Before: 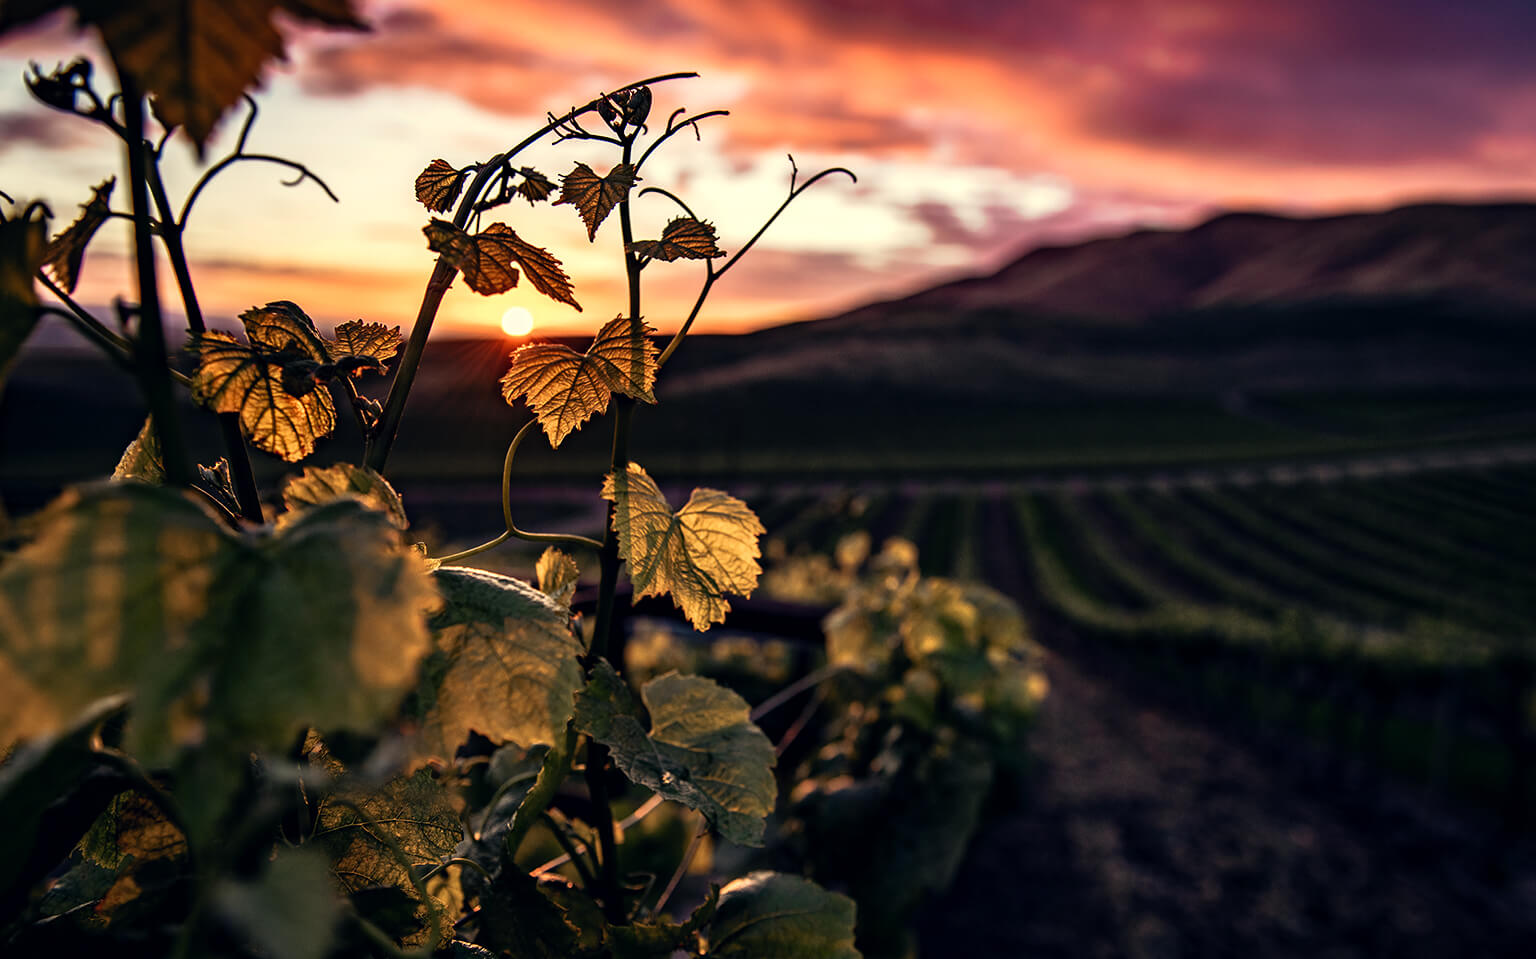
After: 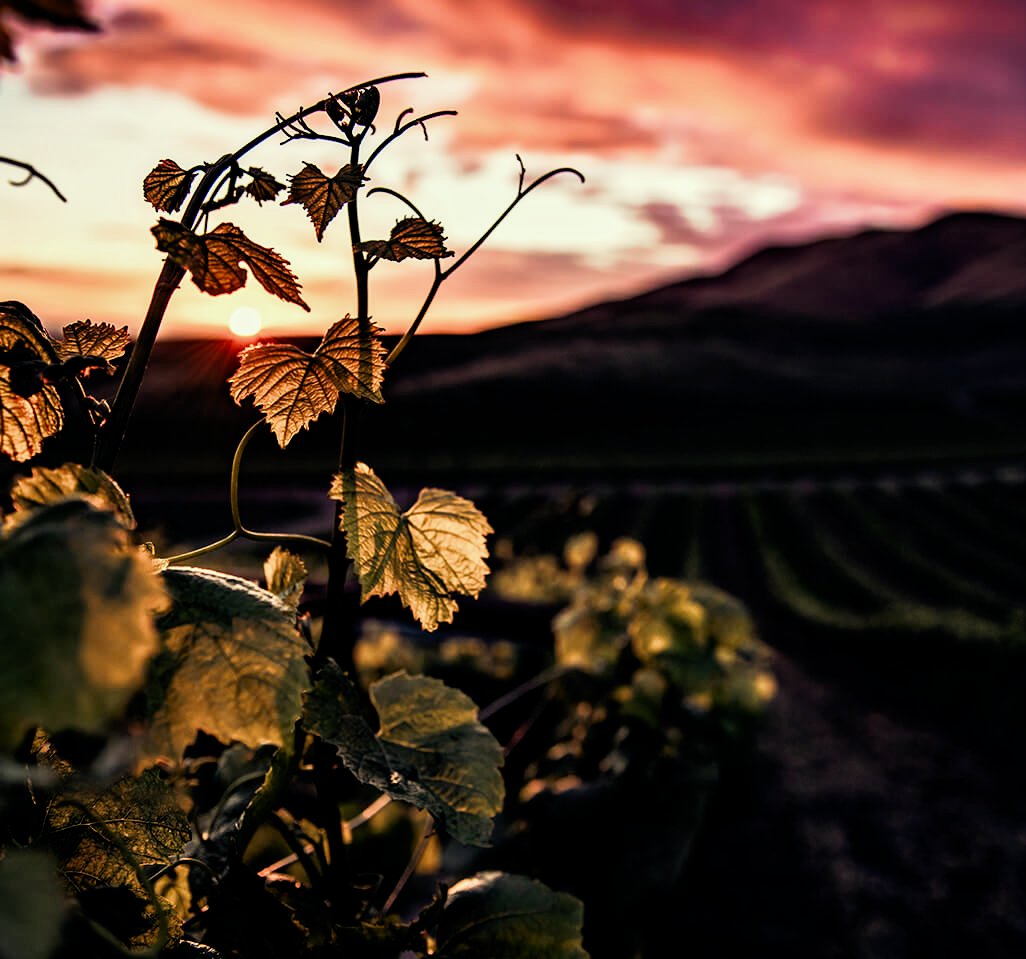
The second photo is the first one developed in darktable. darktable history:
tone equalizer: -8 EV -0.002 EV, -7 EV 0.005 EV, -6 EV -0.009 EV, -5 EV 0.011 EV, -4 EV -0.012 EV, -3 EV 0.007 EV, -2 EV -0.062 EV, -1 EV -0.293 EV, +0 EV -0.582 EV, smoothing diameter 2%, edges refinement/feathering 20, mask exposure compensation -1.57 EV, filter diffusion 5
levels: mode automatic, gray 50.8%
crop and rotate: left 17.732%, right 15.423%
filmic rgb: middle gray luminance 21.73%, black relative exposure -14 EV, white relative exposure 2.96 EV, threshold 6 EV, target black luminance 0%, hardness 8.81, latitude 59.69%, contrast 1.208, highlights saturation mix 5%, shadows ↔ highlights balance 41.6%, add noise in highlights 0, color science v3 (2019), use custom middle-gray values true, iterations of high-quality reconstruction 0, contrast in highlights soft, enable highlight reconstruction true
contrast brightness saturation: contrast 0.04, saturation 0.16
exposure: exposure 0.2 EV, compensate highlight preservation false
color correction: highlights a* -2.68, highlights b* 2.57
